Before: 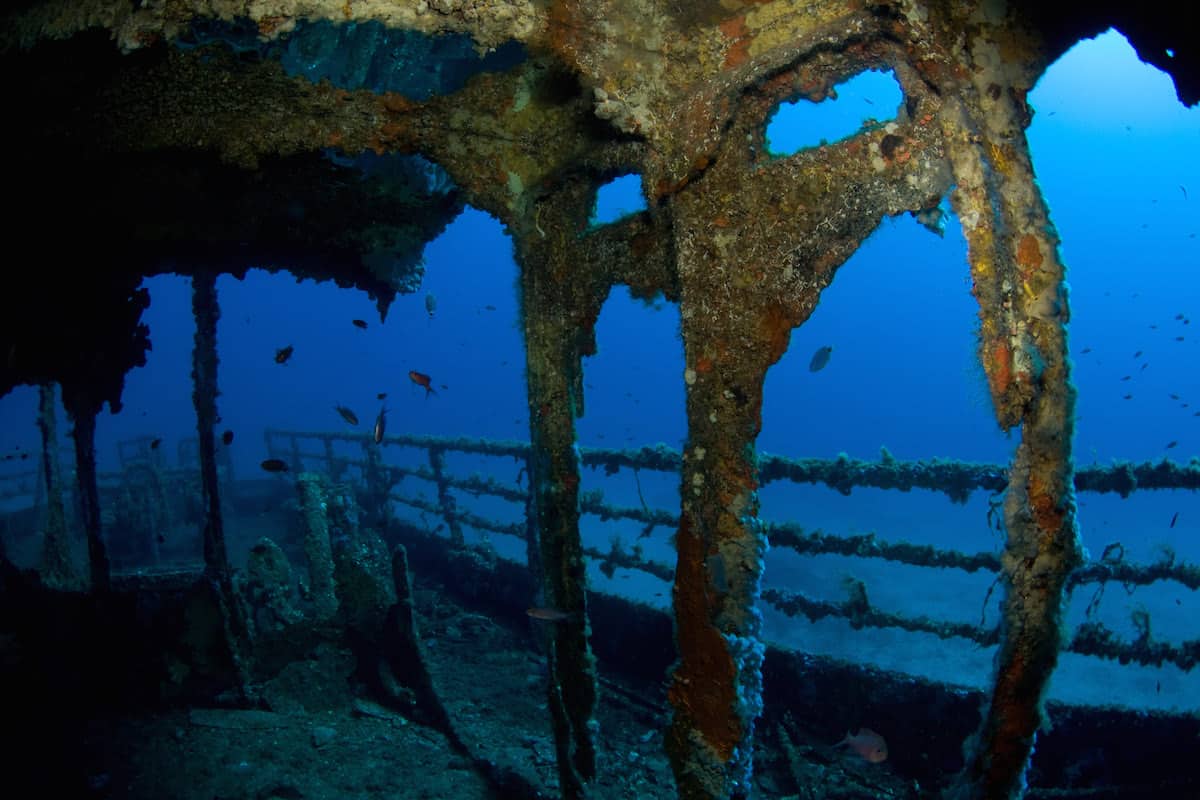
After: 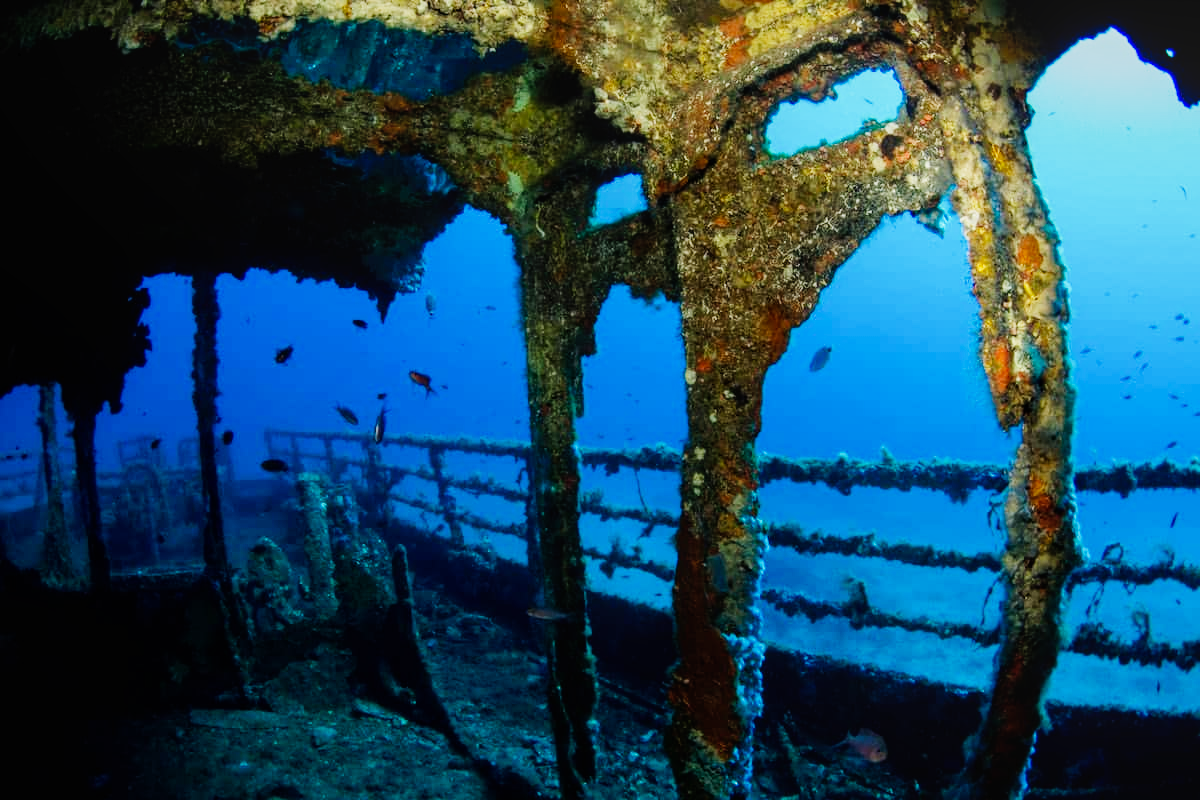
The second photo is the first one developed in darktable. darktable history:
local contrast: detail 110%
base curve: curves: ch0 [(0, 0) (0, 0.001) (0.001, 0.001) (0.004, 0.002) (0.007, 0.004) (0.015, 0.013) (0.033, 0.045) (0.052, 0.096) (0.075, 0.17) (0.099, 0.241) (0.163, 0.42) (0.219, 0.55) (0.259, 0.616) (0.327, 0.722) (0.365, 0.765) (0.522, 0.873) (0.547, 0.881) (0.689, 0.919) (0.826, 0.952) (1, 1)], preserve colors none
tone equalizer: on, module defaults
